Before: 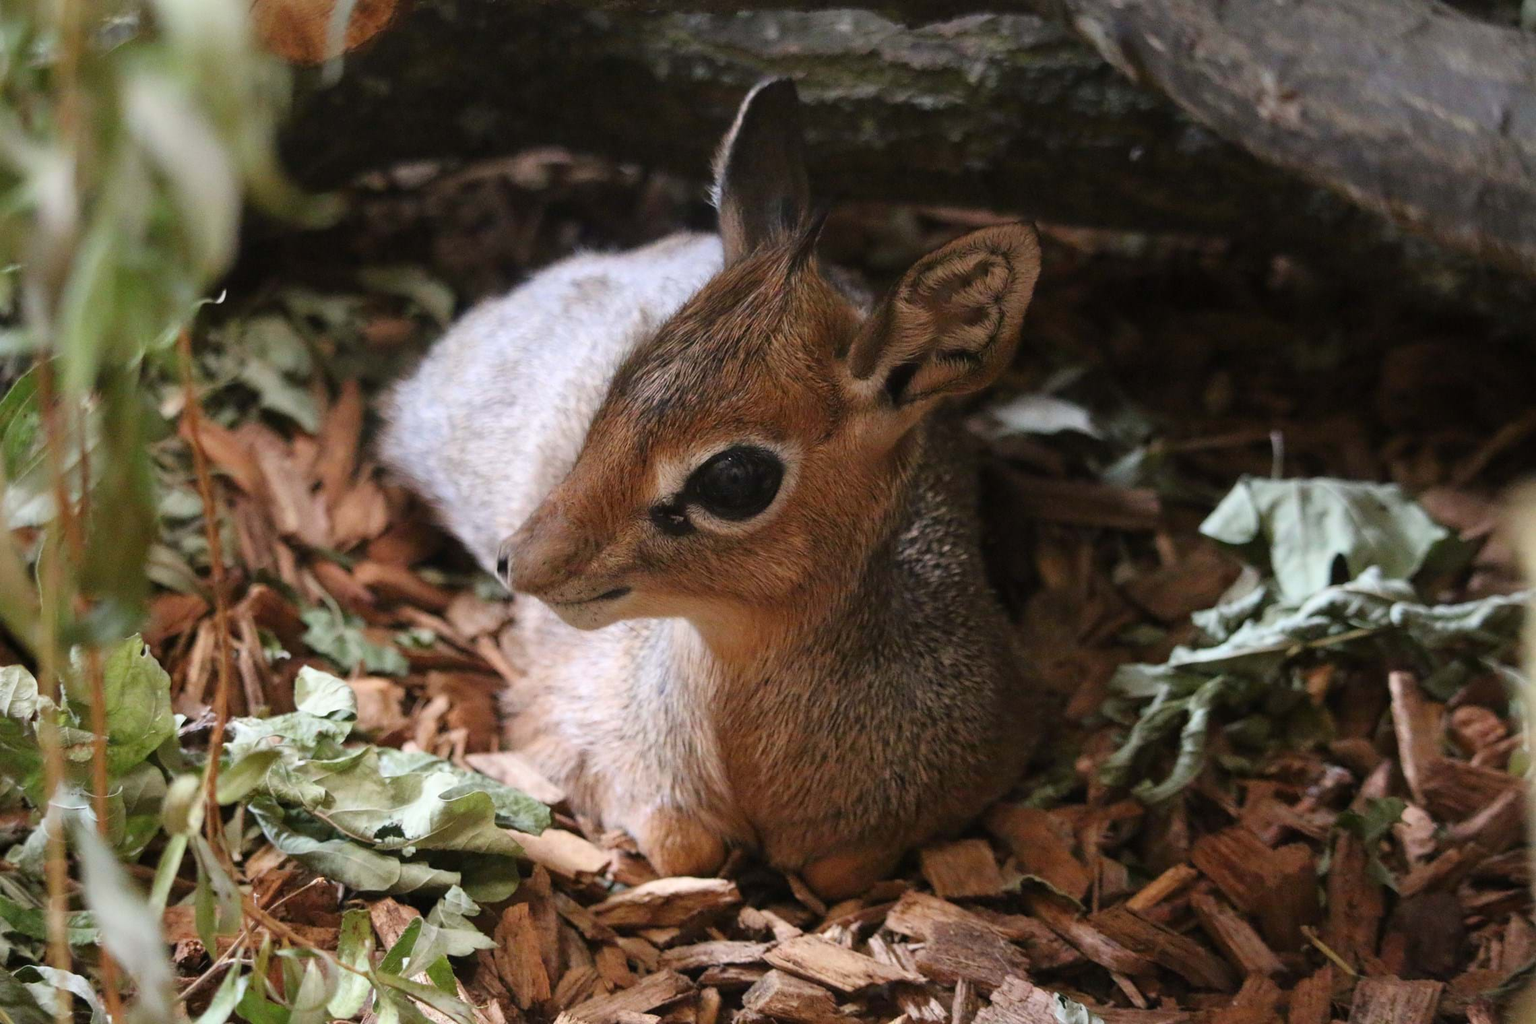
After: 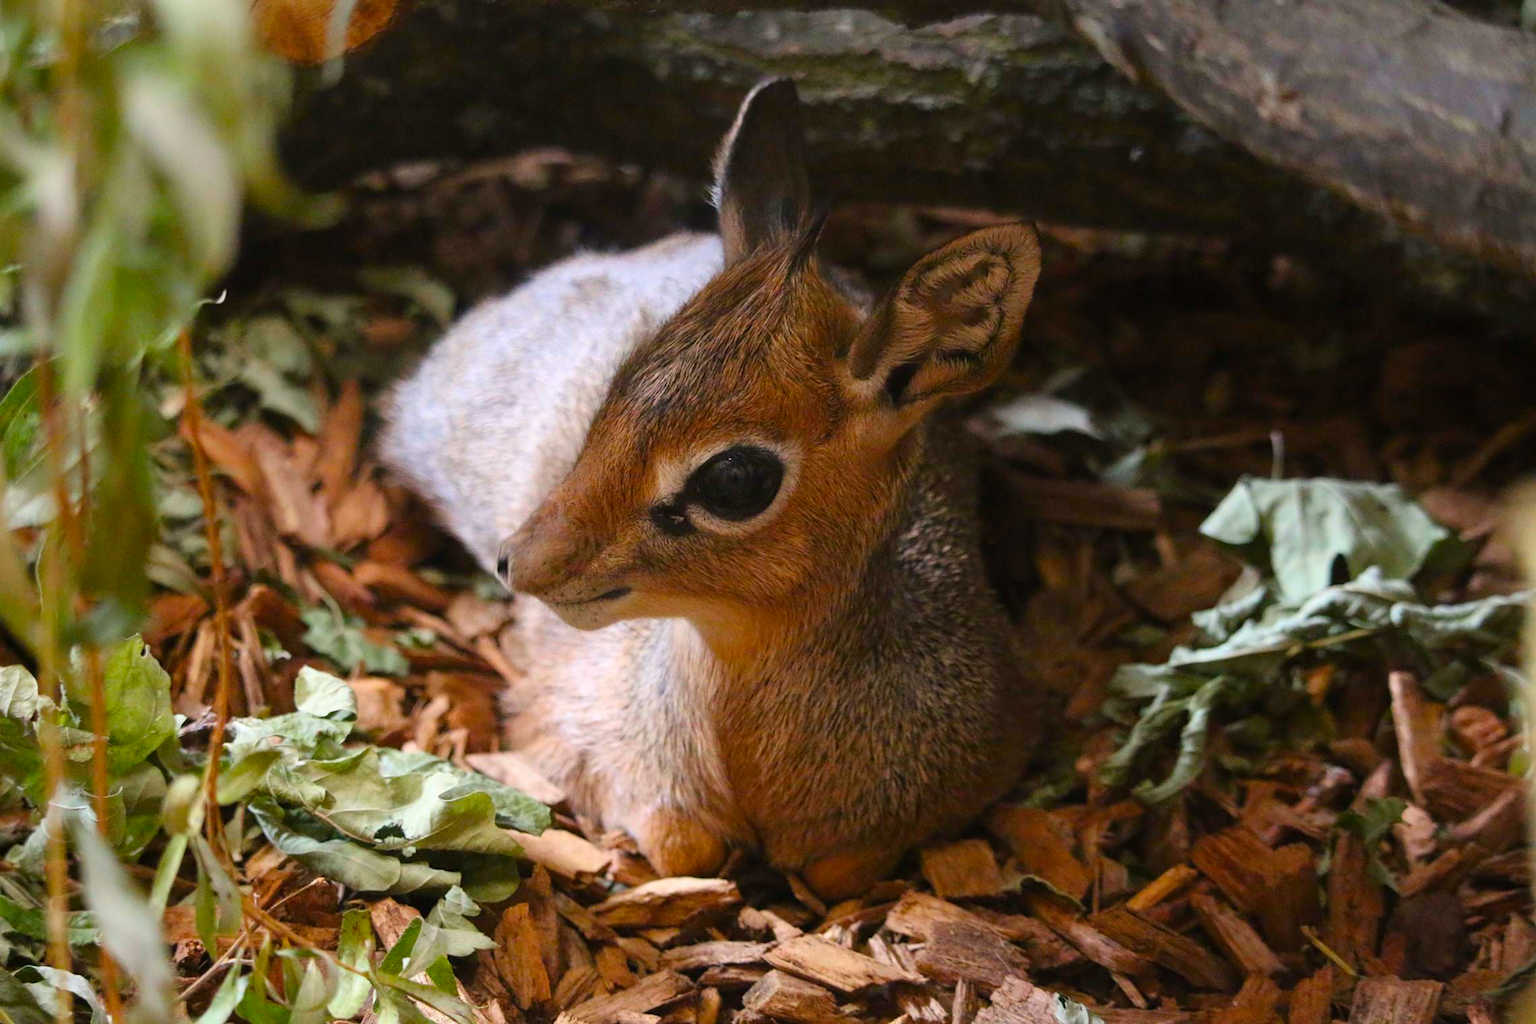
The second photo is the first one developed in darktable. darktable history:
color balance rgb: perceptual saturation grading › global saturation 30%, global vibrance 20%
white balance: red 1.009, blue 0.985
